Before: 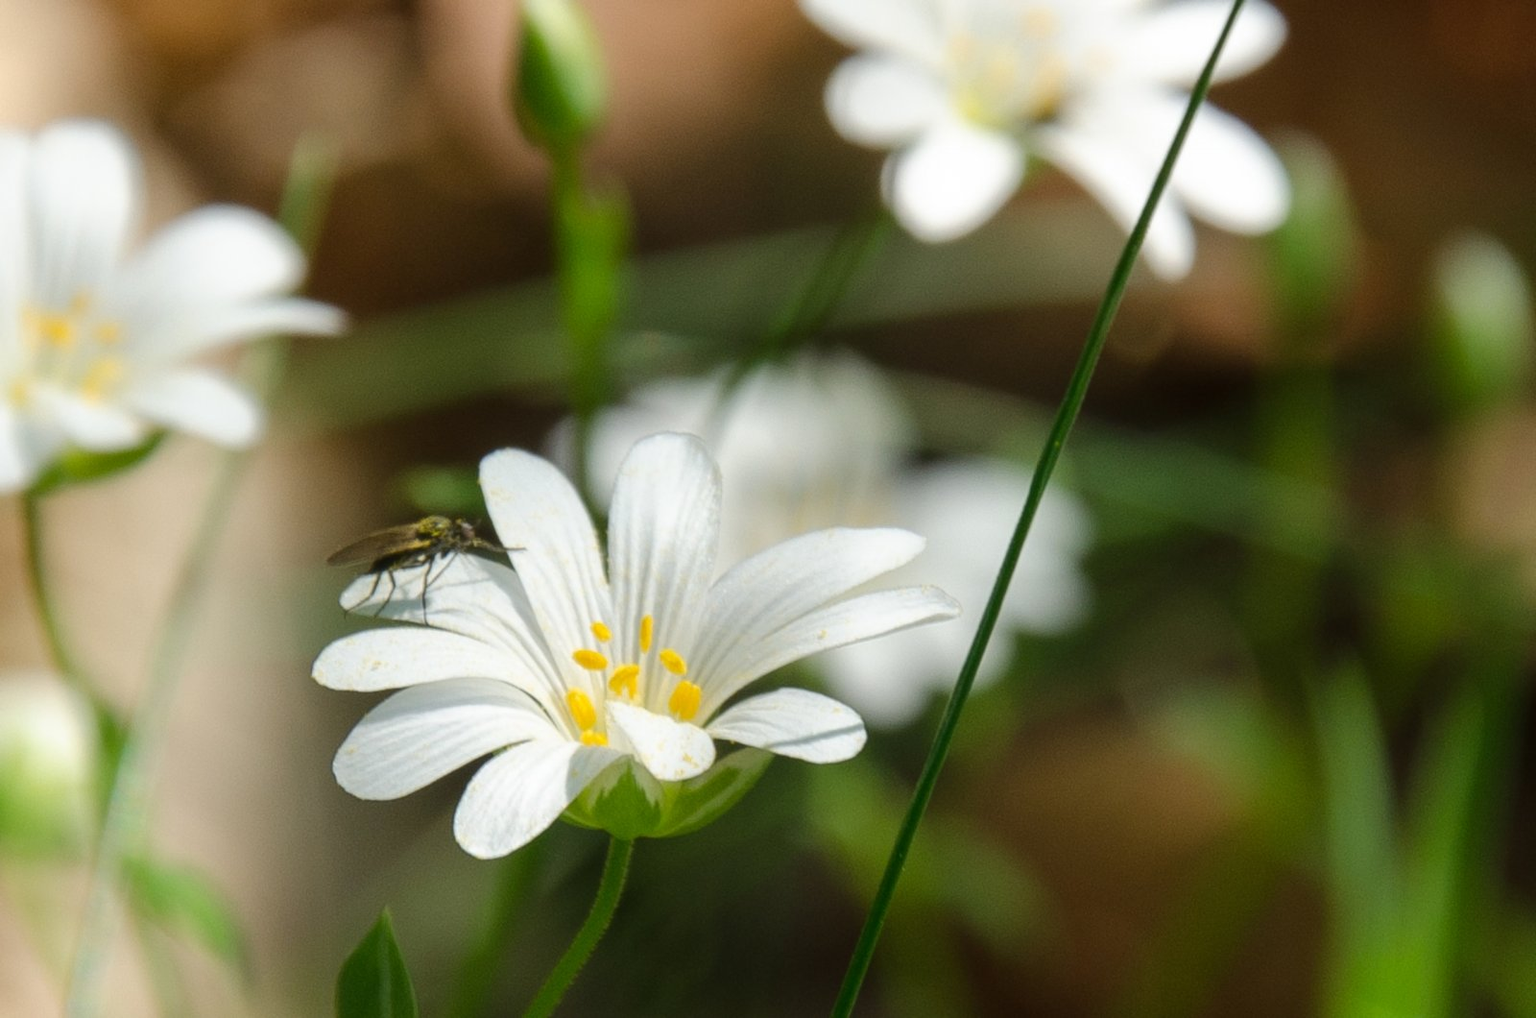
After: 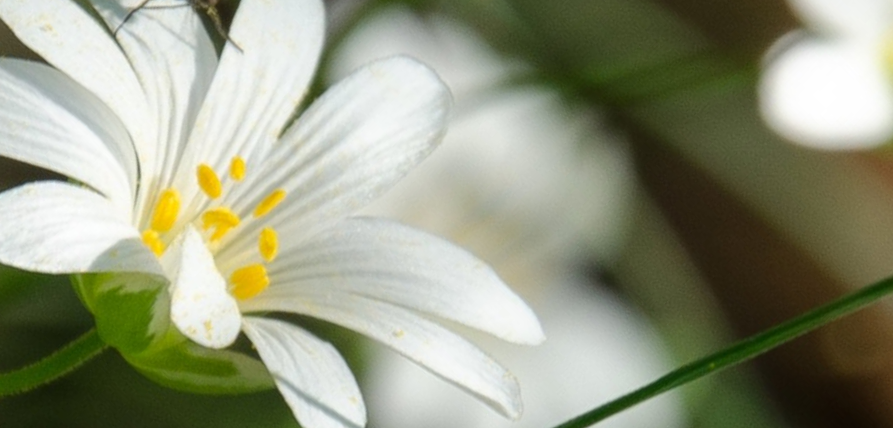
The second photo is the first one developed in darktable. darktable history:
crop and rotate: angle -44.92°, top 16.529%, right 0.887%, bottom 11.712%
